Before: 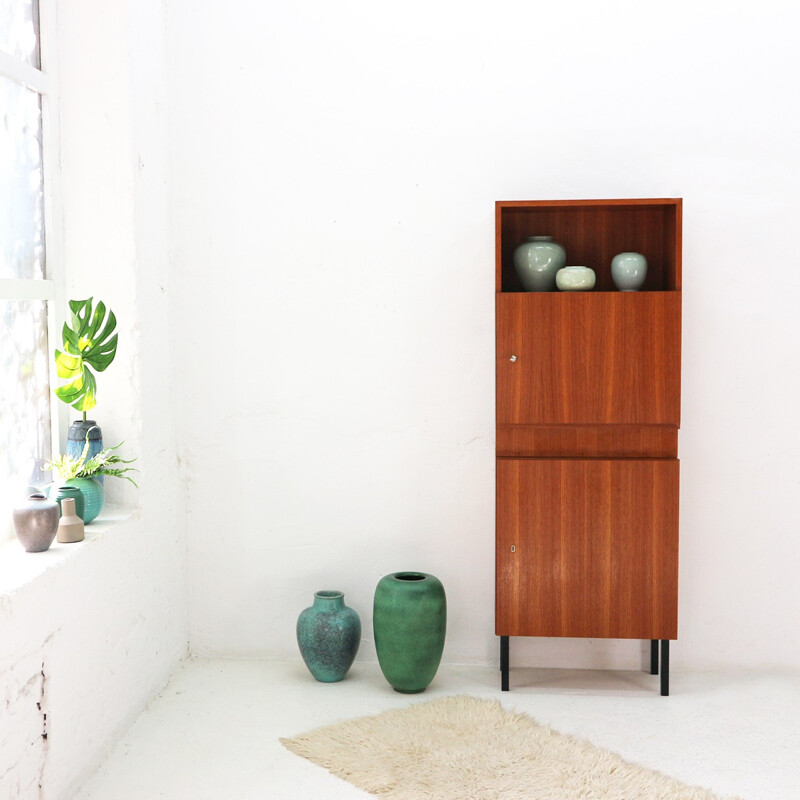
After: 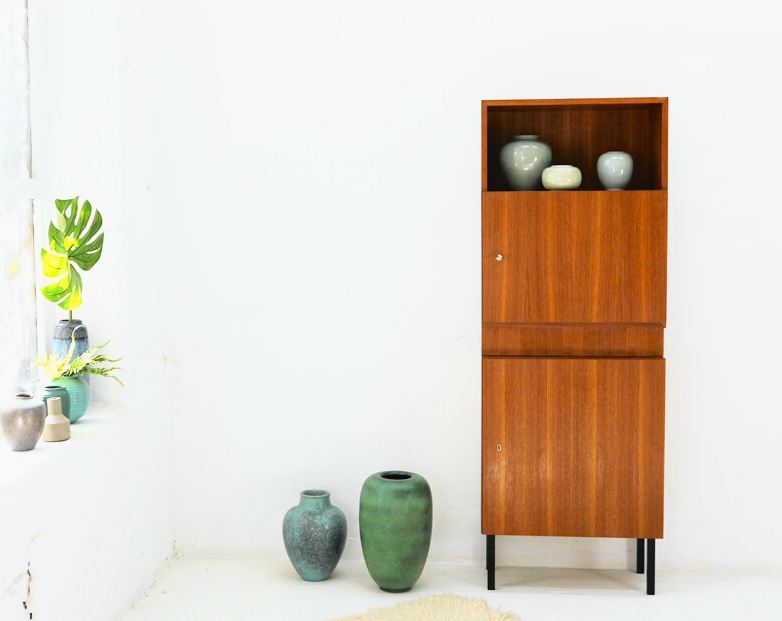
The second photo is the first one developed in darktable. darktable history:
tone curve: curves: ch0 [(0, 0.013) (0.129, 0.1) (0.327, 0.382) (0.489, 0.573) (0.66, 0.748) (0.858, 0.926) (1, 0.977)]; ch1 [(0, 0) (0.353, 0.344) (0.45, 0.46) (0.498, 0.495) (0.521, 0.506) (0.563, 0.559) (0.592, 0.585) (0.657, 0.655) (1, 1)]; ch2 [(0, 0) (0.333, 0.346) (0.375, 0.375) (0.427, 0.44) (0.5, 0.501) (0.505, 0.499) (0.528, 0.533) (0.579, 0.61) (0.612, 0.644) (0.66, 0.715) (1, 1)], color space Lab, independent channels, preserve colors none
crop and rotate: left 1.864%, top 12.723%, right 0.282%, bottom 9.557%
tone equalizer: edges refinement/feathering 500, mask exposure compensation -1.57 EV, preserve details no
